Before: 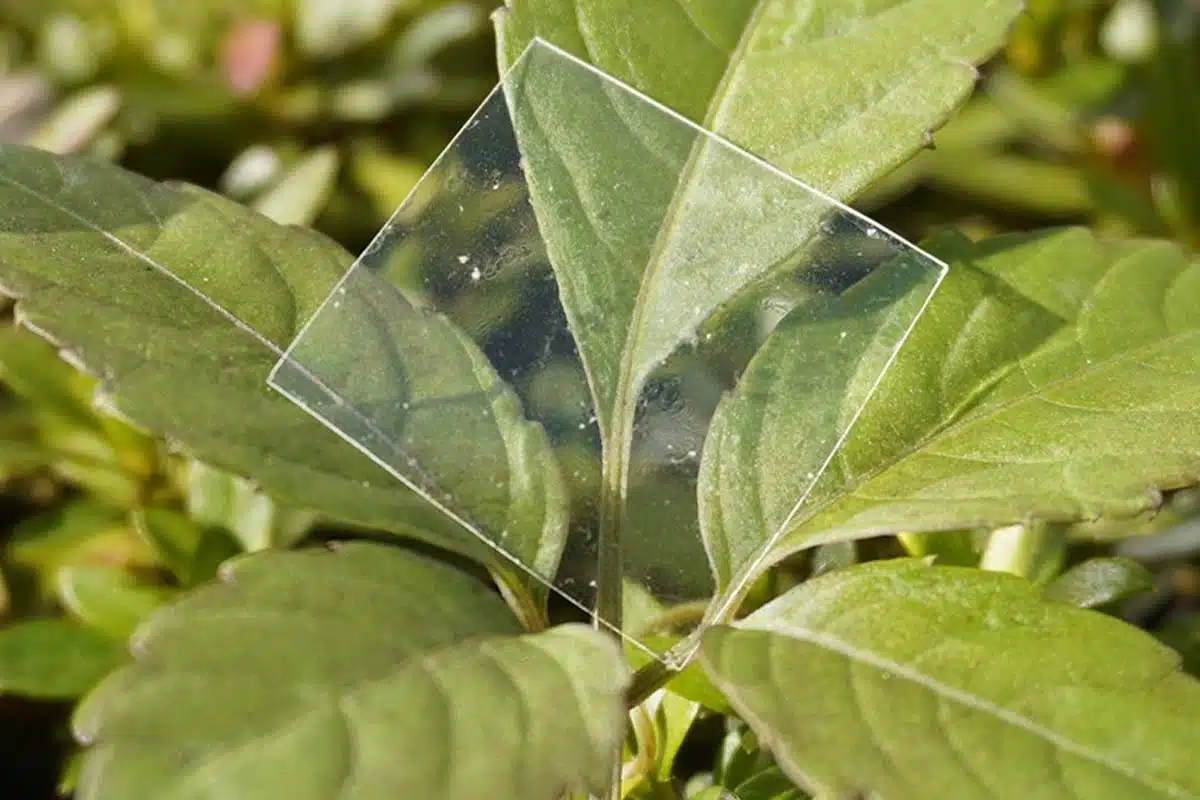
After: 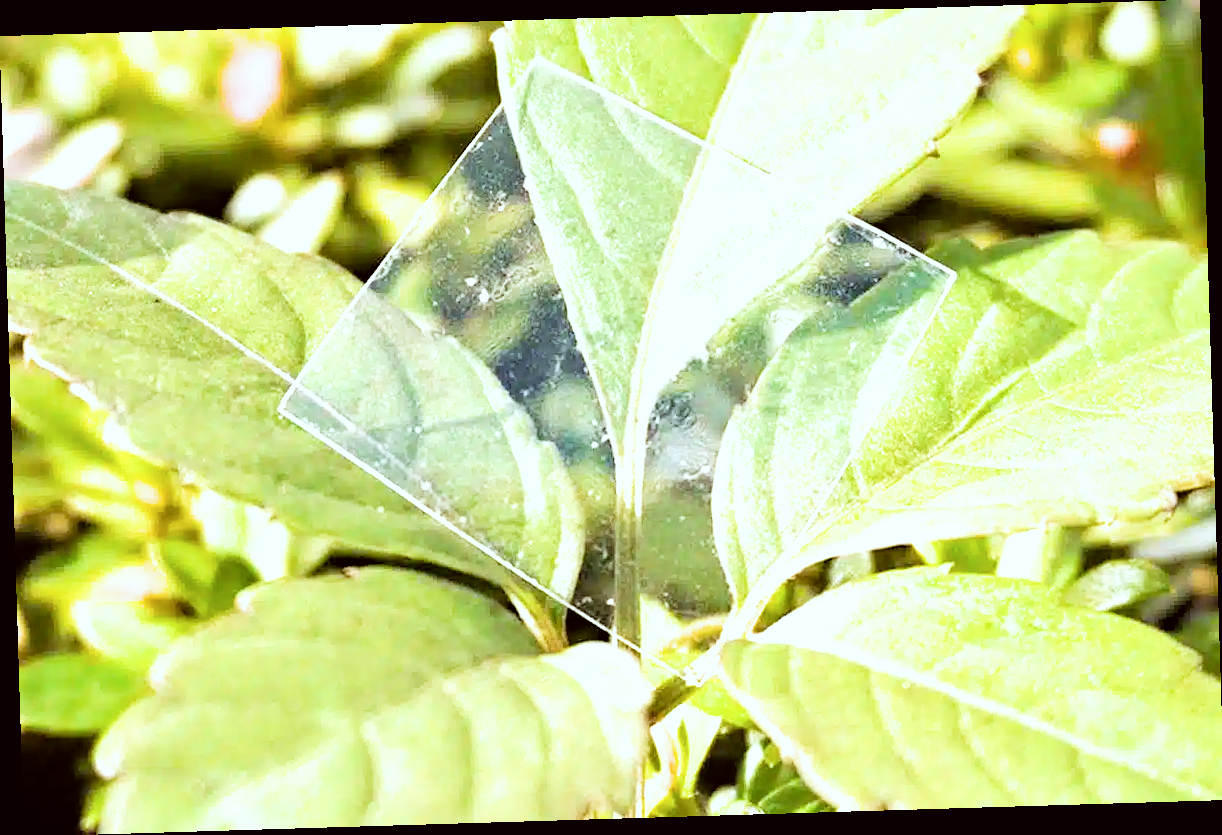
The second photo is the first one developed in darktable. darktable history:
haze removal: compatibility mode true, adaptive false
exposure: black level correction 0, exposure 2.138 EV, compensate exposure bias true, compensate highlight preservation false
contrast equalizer: octaves 7, y [[0.6 ×6], [0.55 ×6], [0 ×6], [0 ×6], [0 ×6]], mix 0.29
rotate and perspective: rotation -1.75°, automatic cropping off
filmic rgb: black relative exposure -5 EV, white relative exposure 3.5 EV, hardness 3.19, contrast 1.2, highlights saturation mix -50%
color correction: highlights a* -3.28, highlights b* -6.24, shadows a* 3.1, shadows b* 5.19
